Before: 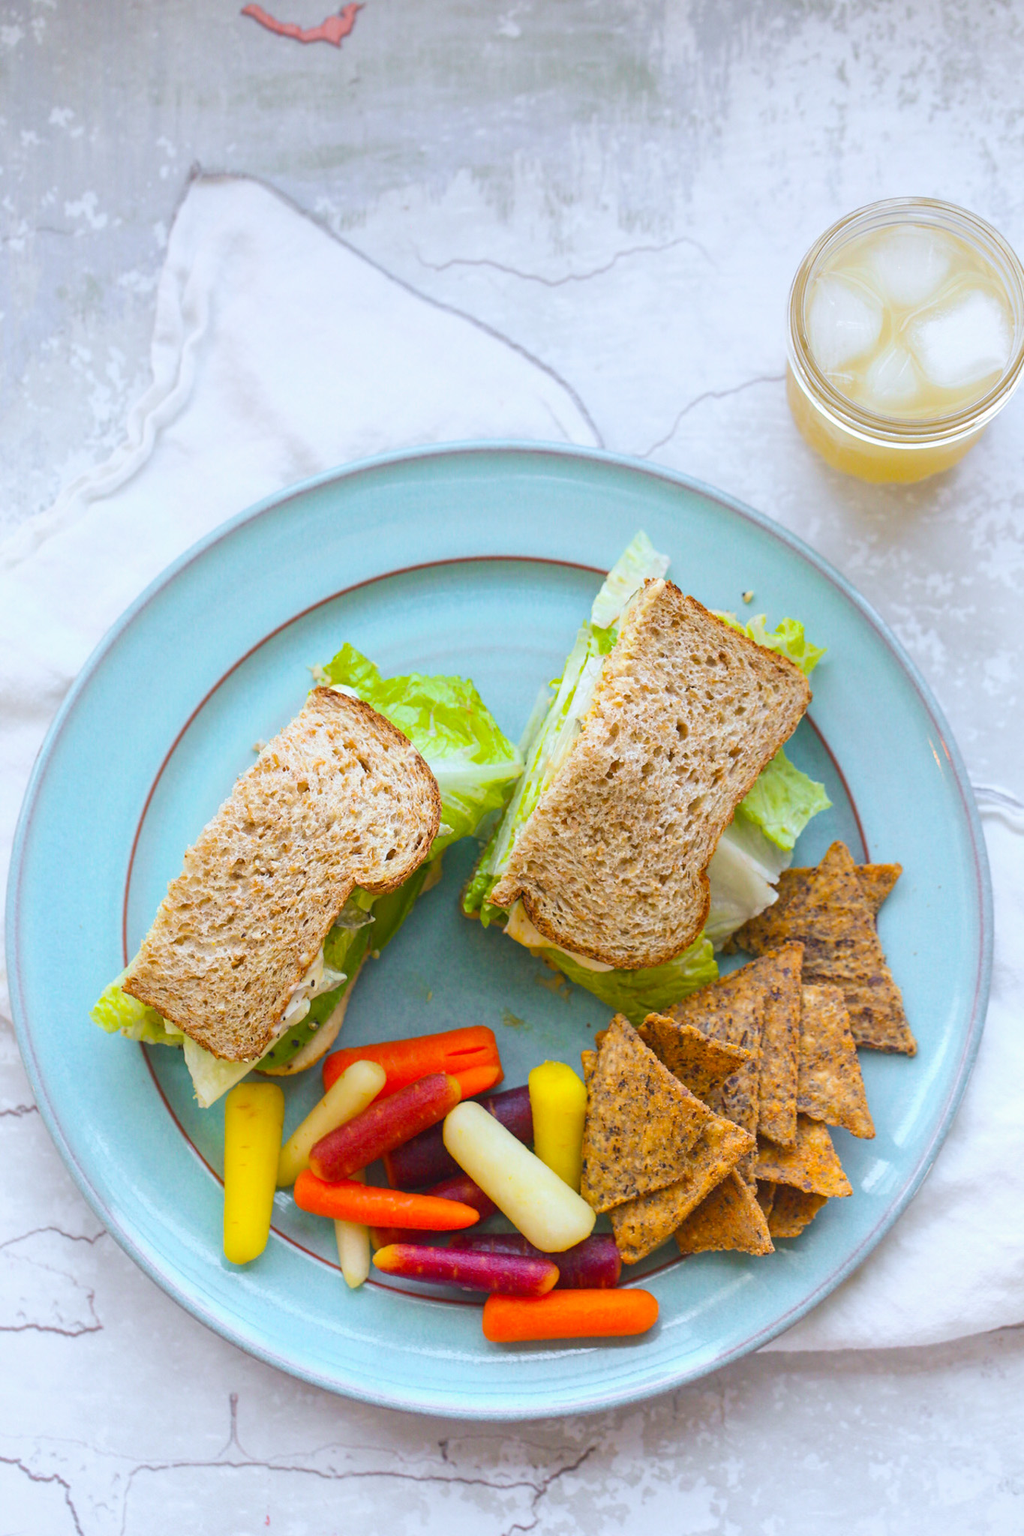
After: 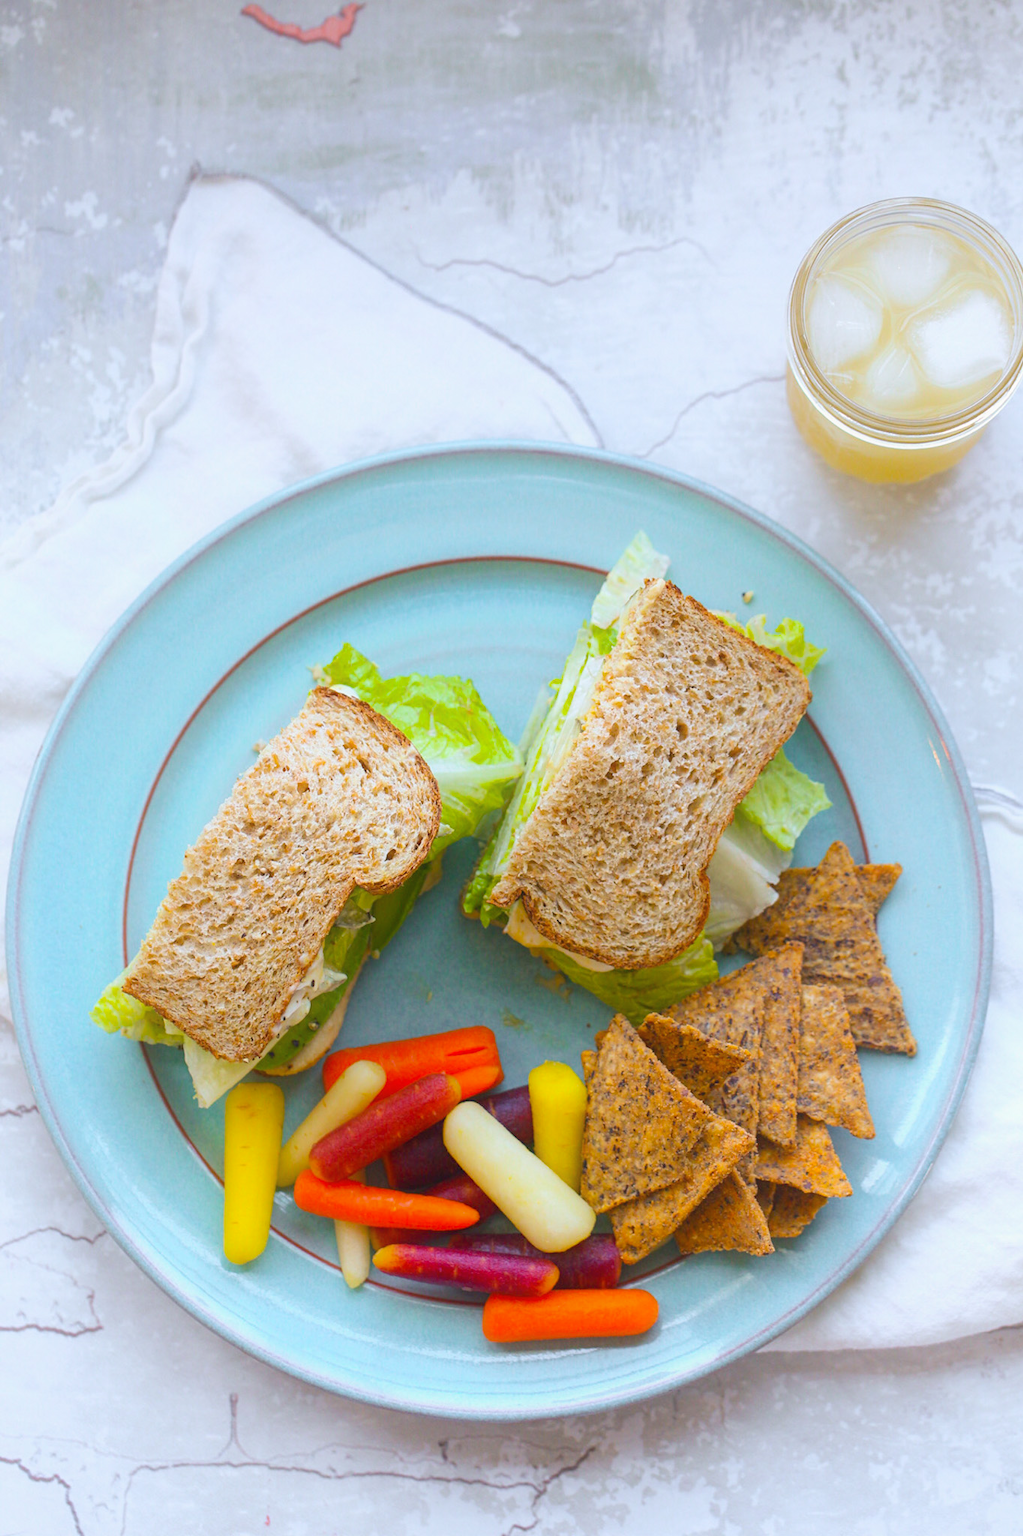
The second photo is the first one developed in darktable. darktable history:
contrast equalizer: y [[0.5, 0.488, 0.462, 0.461, 0.491, 0.5], [0.5 ×6], [0.5 ×6], [0 ×6], [0 ×6]]
tone equalizer: mask exposure compensation -0.501 EV
